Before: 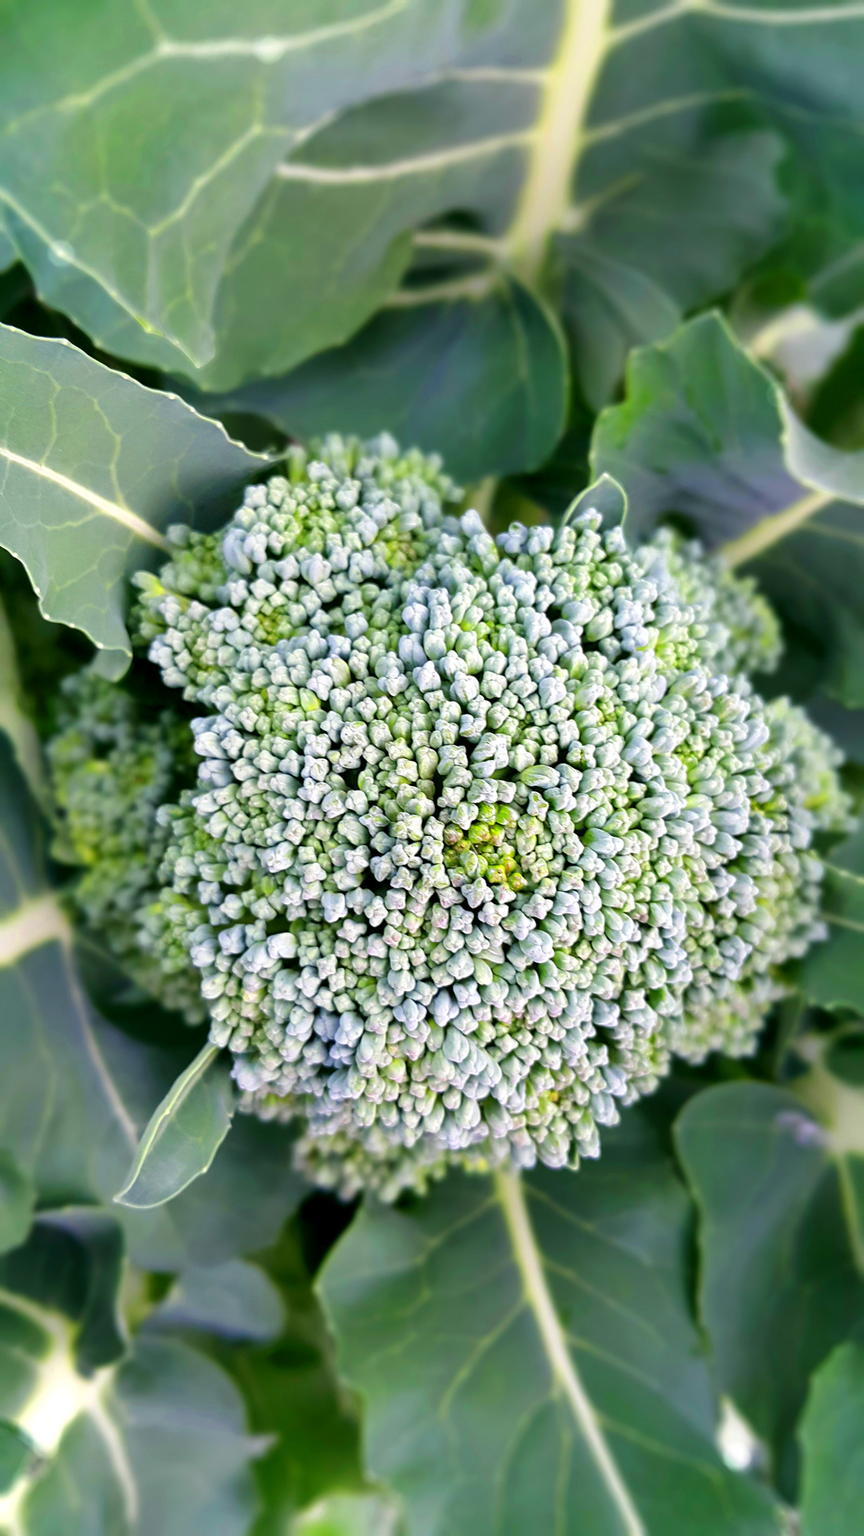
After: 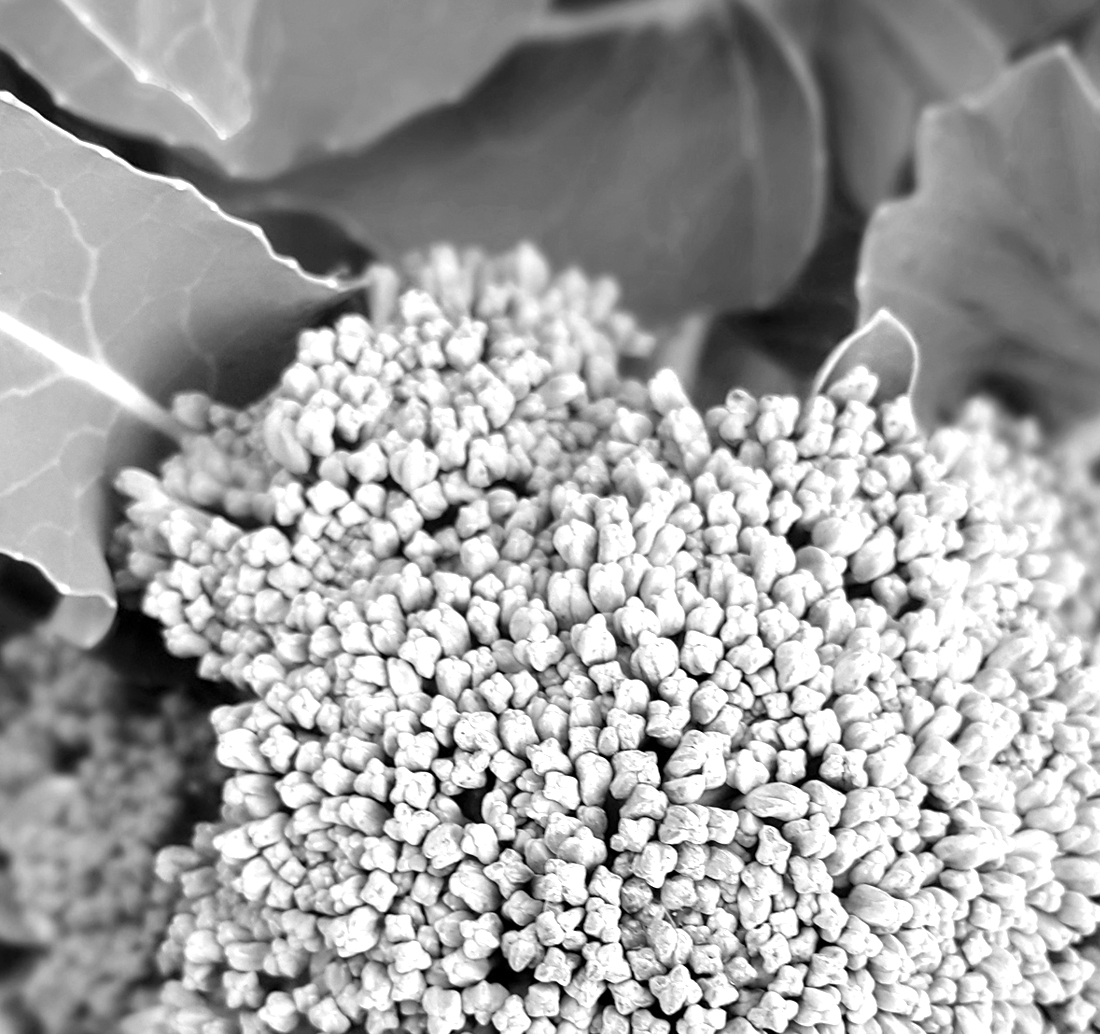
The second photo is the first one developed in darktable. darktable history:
crop: left 7.036%, top 18.398%, right 14.379%, bottom 40.043%
monochrome: a -92.57, b 58.91
exposure: exposure 0.6 EV, compensate highlight preservation false
